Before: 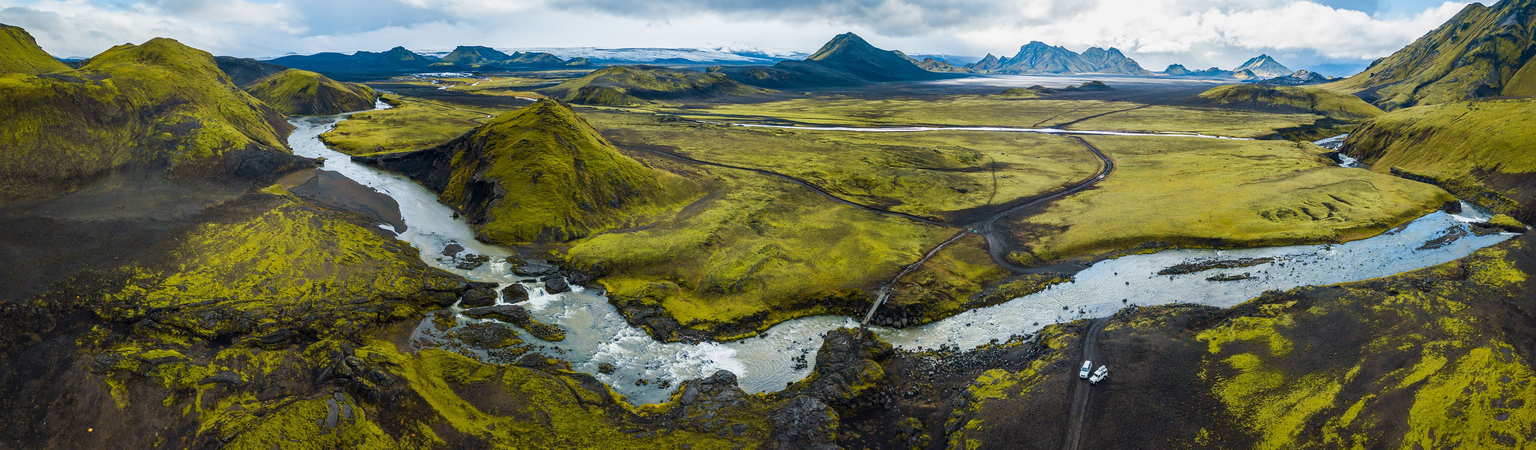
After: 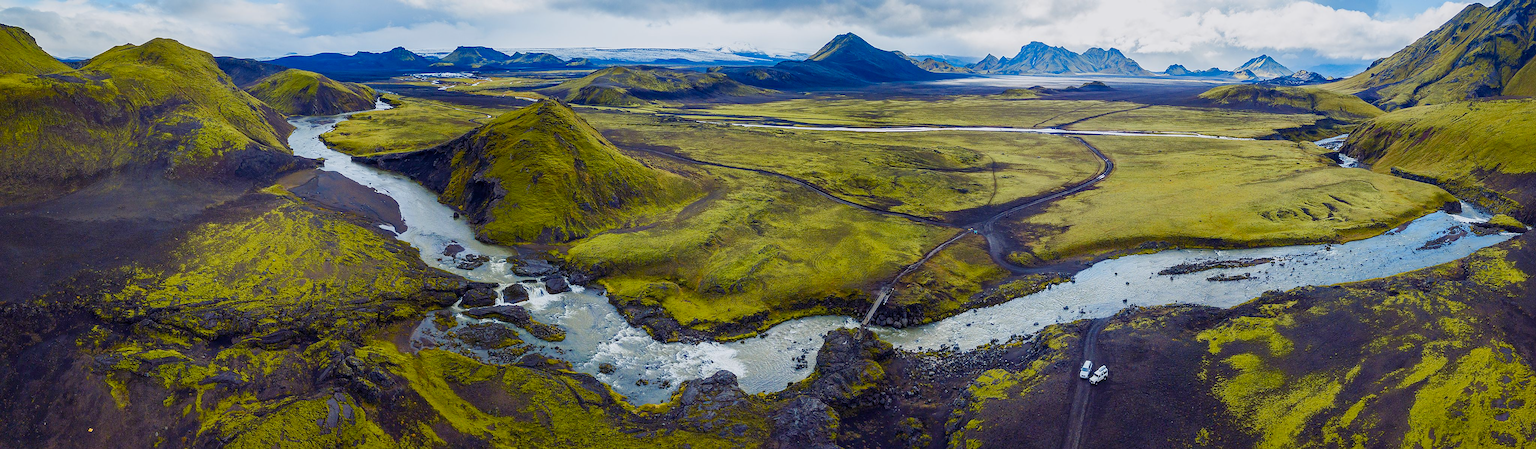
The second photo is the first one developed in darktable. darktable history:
sharpen: radius 0.97, amount 0.615
color balance rgb: shadows lift › luminance -22.059%, shadows lift › chroma 8.722%, shadows lift › hue 285.03°, power › chroma 0.998%, power › hue 254.25°, perceptual saturation grading › global saturation 20%, perceptual saturation grading › highlights -25.469%, perceptual saturation grading › shadows 24.75%, contrast -10.287%
